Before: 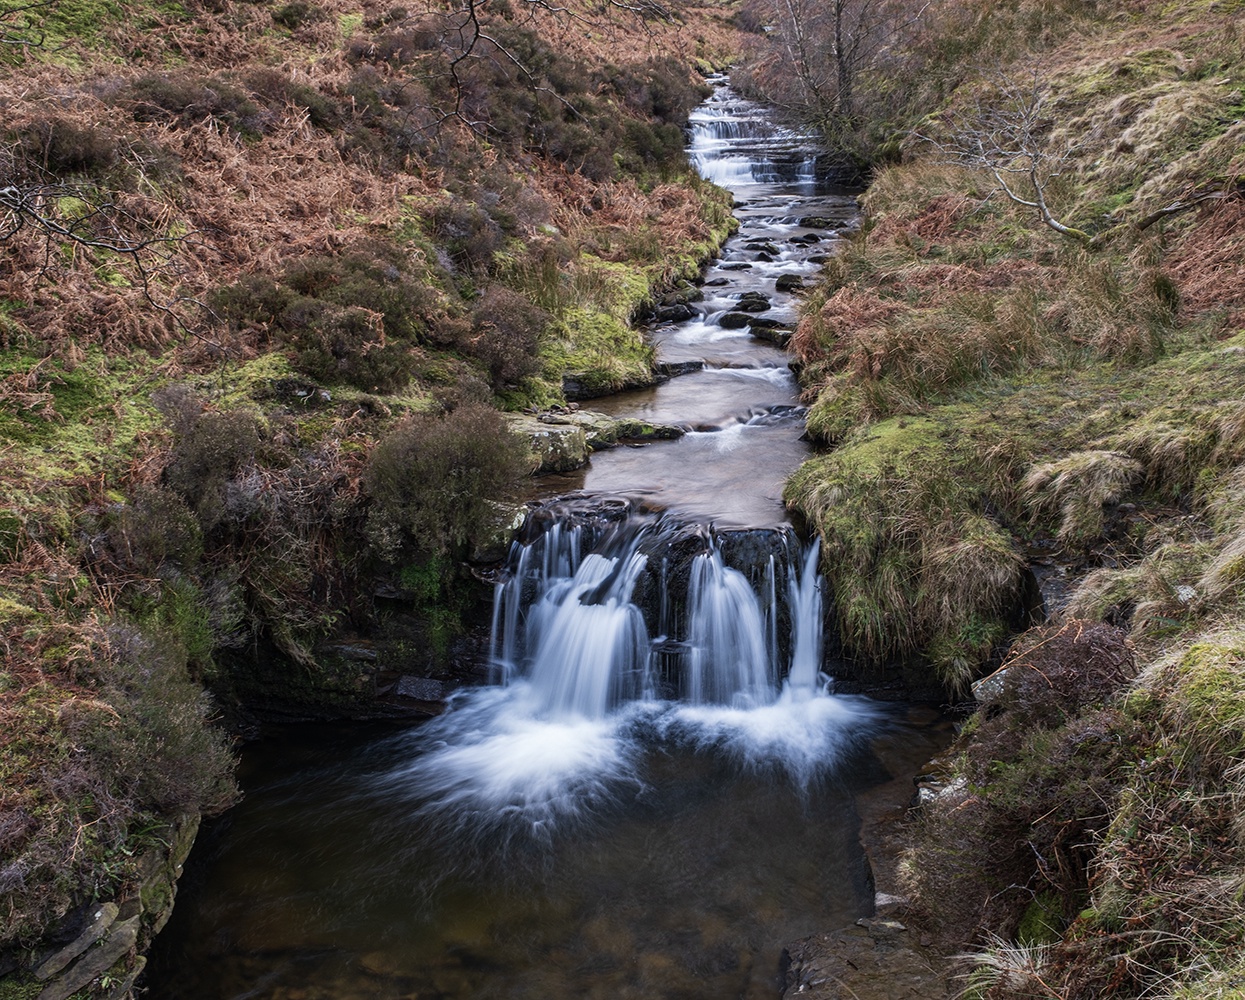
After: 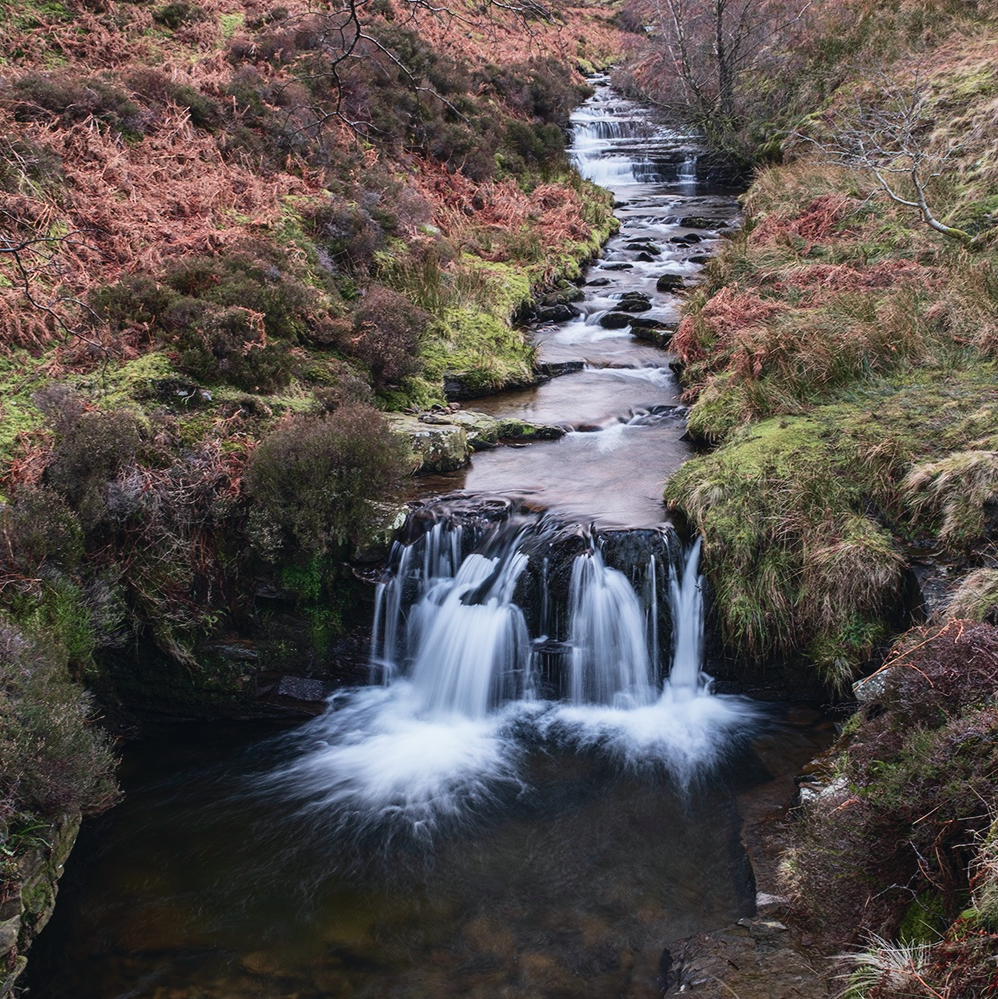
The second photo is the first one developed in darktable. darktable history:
crop and rotate: left 9.597%, right 10.195%
tone curve: curves: ch0 [(0, 0.025) (0.15, 0.143) (0.452, 0.486) (0.751, 0.788) (1, 0.961)]; ch1 [(0, 0) (0.416, 0.4) (0.476, 0.469) (0.497, 0.494) (0.546, 0.571) (0.566, 0.607) (0.62, 0.657) (1, 1)]; ch2 [(0, 0) (0.386, 0.397) (0.505, 0.498) (0.547, 0.546) (0.579, 0.58) (1, 1)], color space Lab, independent channels, preserve colors none
